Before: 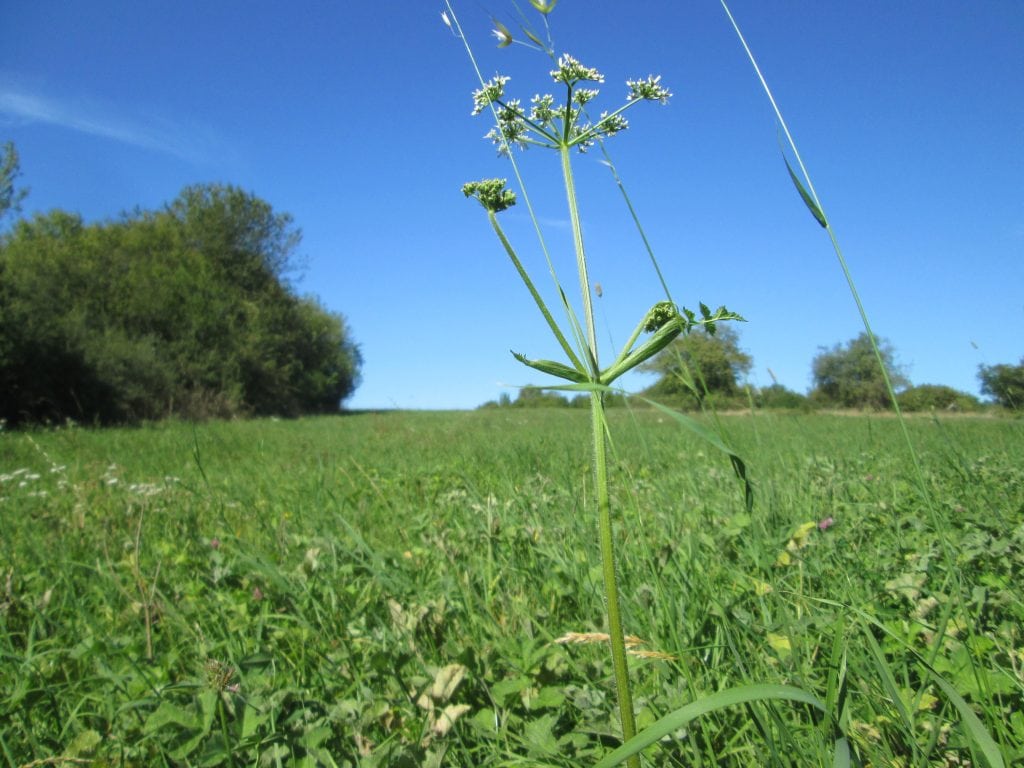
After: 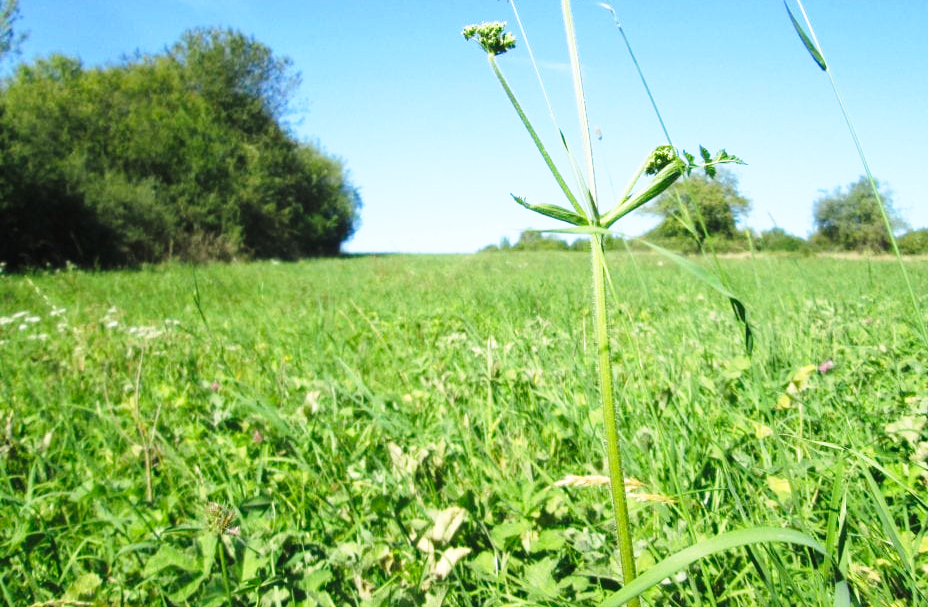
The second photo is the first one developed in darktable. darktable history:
crop: top 20.554%, right 9.346%, bottom 0.283%
base curve: curves: ch0 [(0, 0) (0.026, 0.03) (0.109, 0.232) (0.351, 0.748) (0.669, 0.968) (1, 1)], preserve colors none
